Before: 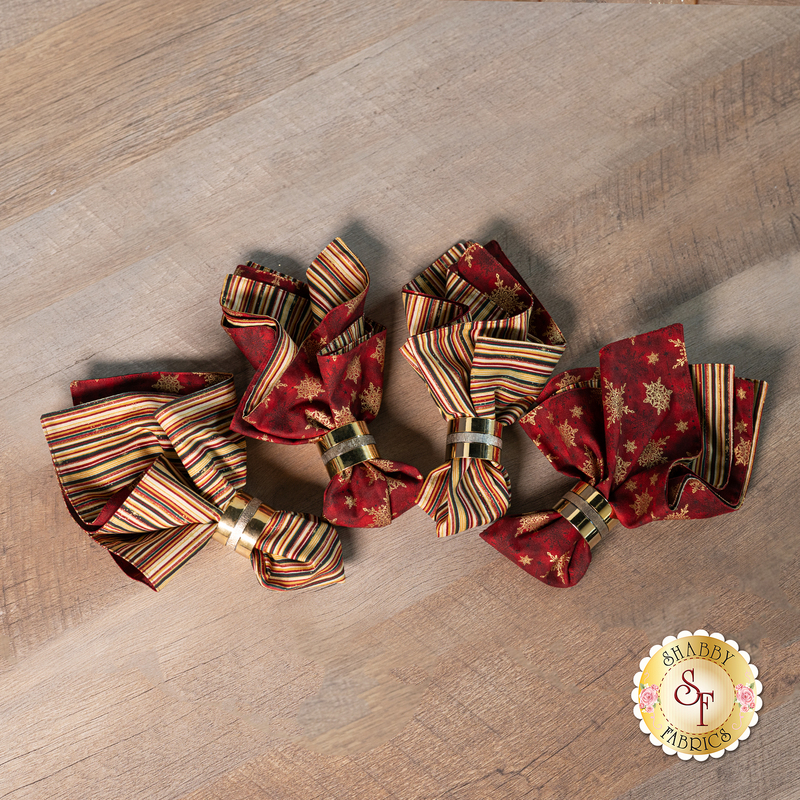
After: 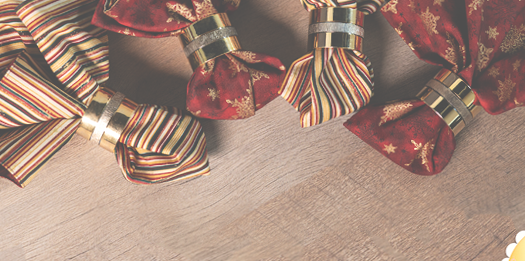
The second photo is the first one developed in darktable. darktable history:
rotate and perspective: rotation -1.17°, automatic cropping off
local contrast: mode bilateral grid, contrast 20, coarseness 50, detail 120%, midtone range 0.2
crop: left 18.091%, top 51.13%, right 17.525%, bottom 16.85%
exposure: black level correction -0.087, compensate highlight preservation false
